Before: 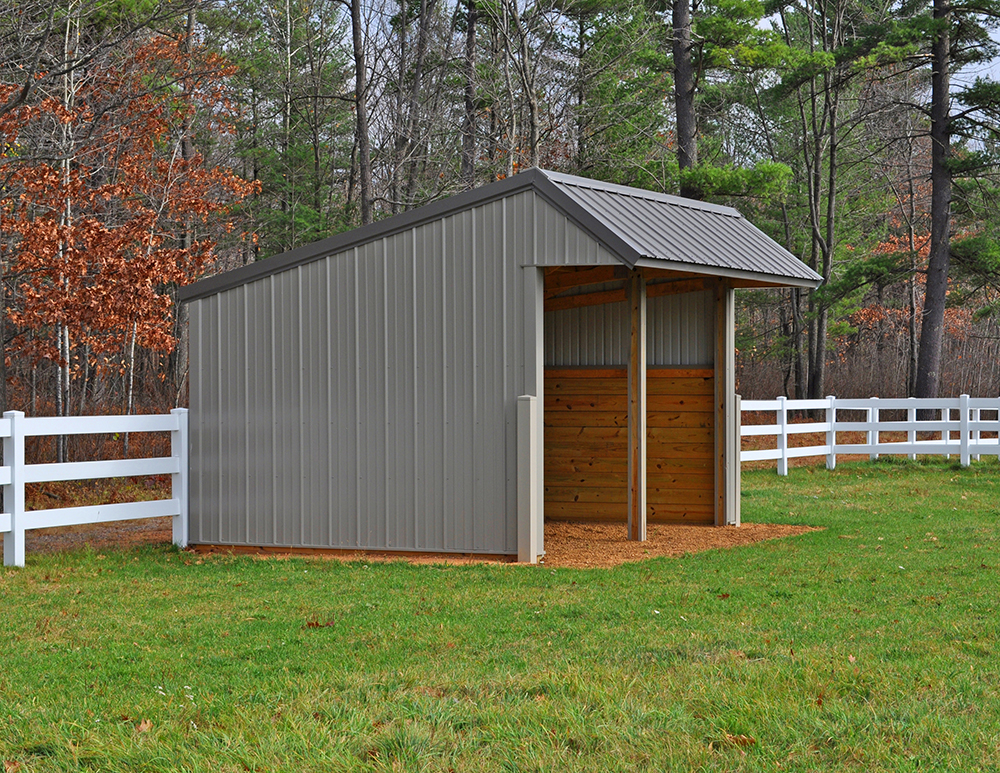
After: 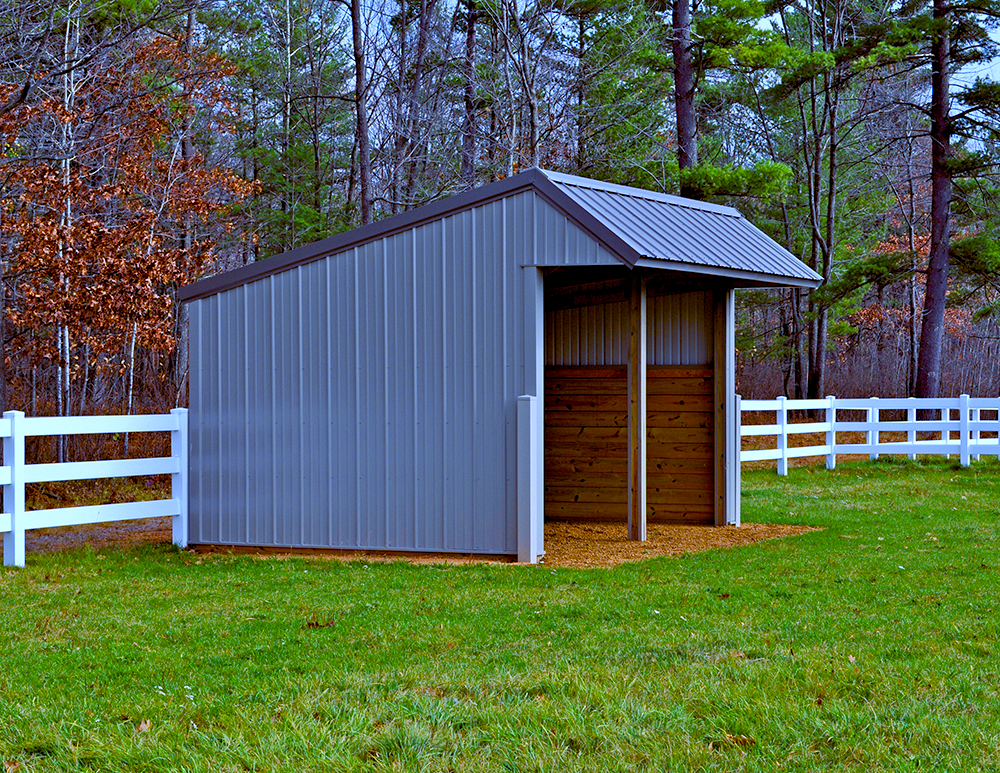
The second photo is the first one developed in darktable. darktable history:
color balance rgb: shadows lift › luminance -9.41%, highlights gain › luminance 17.6%, global offset › luminance -1.45%, perceptual saturation grading › highlights -17.77%, perceptual saturation grading › mid-tones 33.1%, perceptual saturation grading › shadows 50.52%, global vibrance 24.22%
color balance: lift [1, 1.015, 1.004, 0.985], gamma [1, 0.958, 0.971, 1.042], gain [1, 0.956, 0.977, 1.044]
white balance: red 0.871, blue 1.249
